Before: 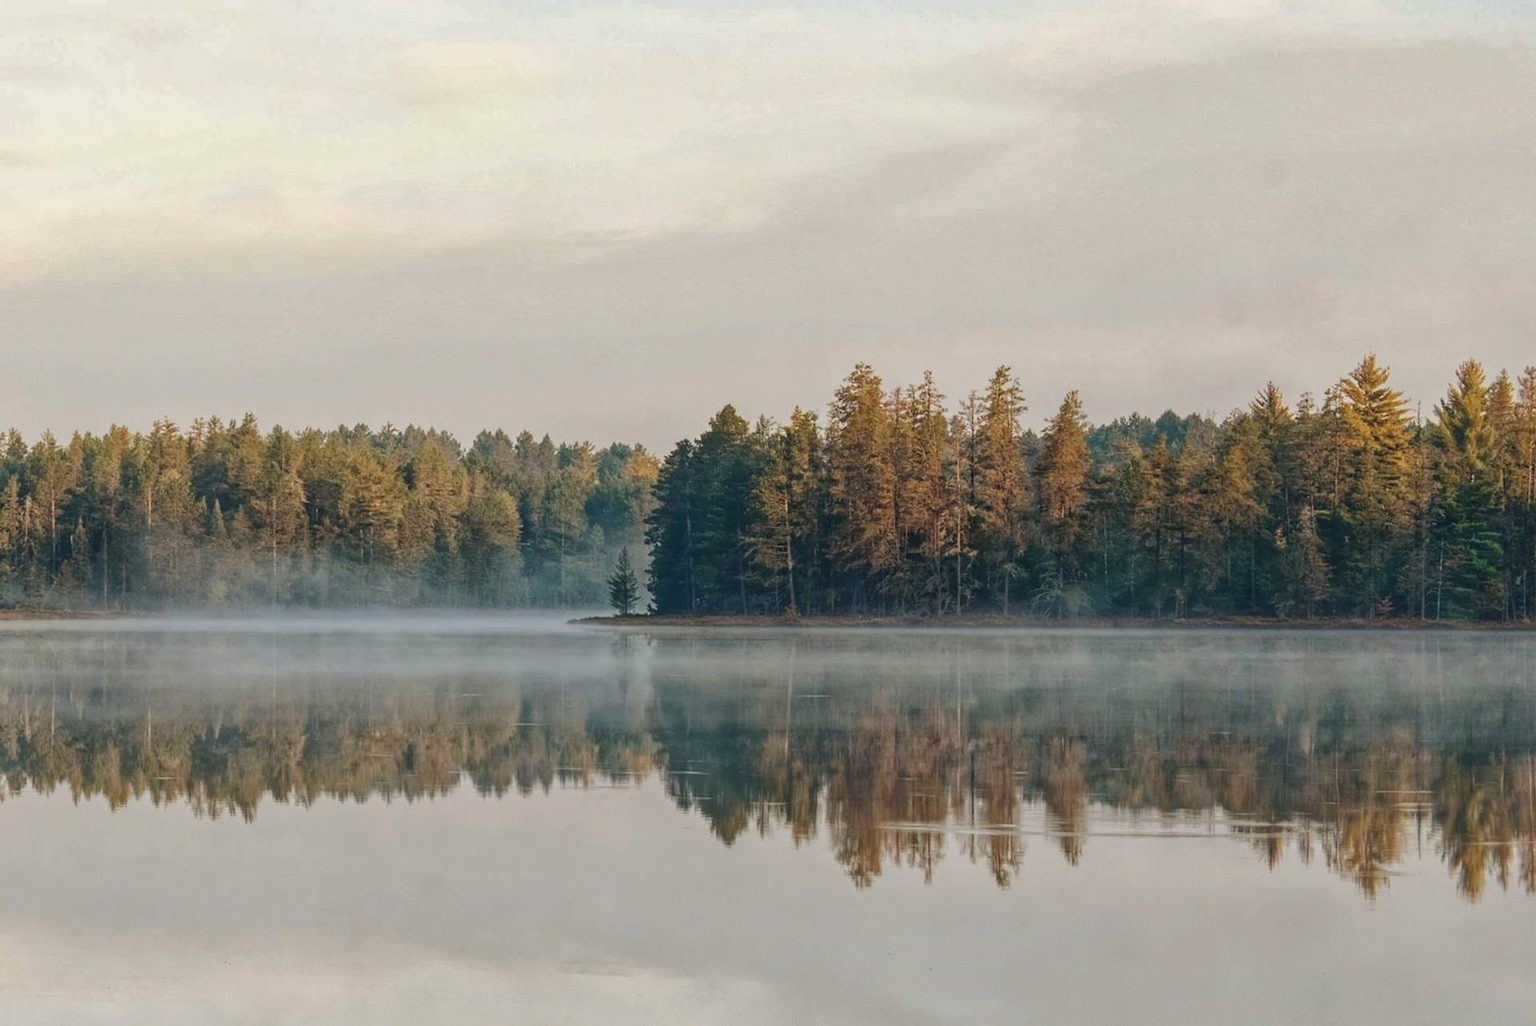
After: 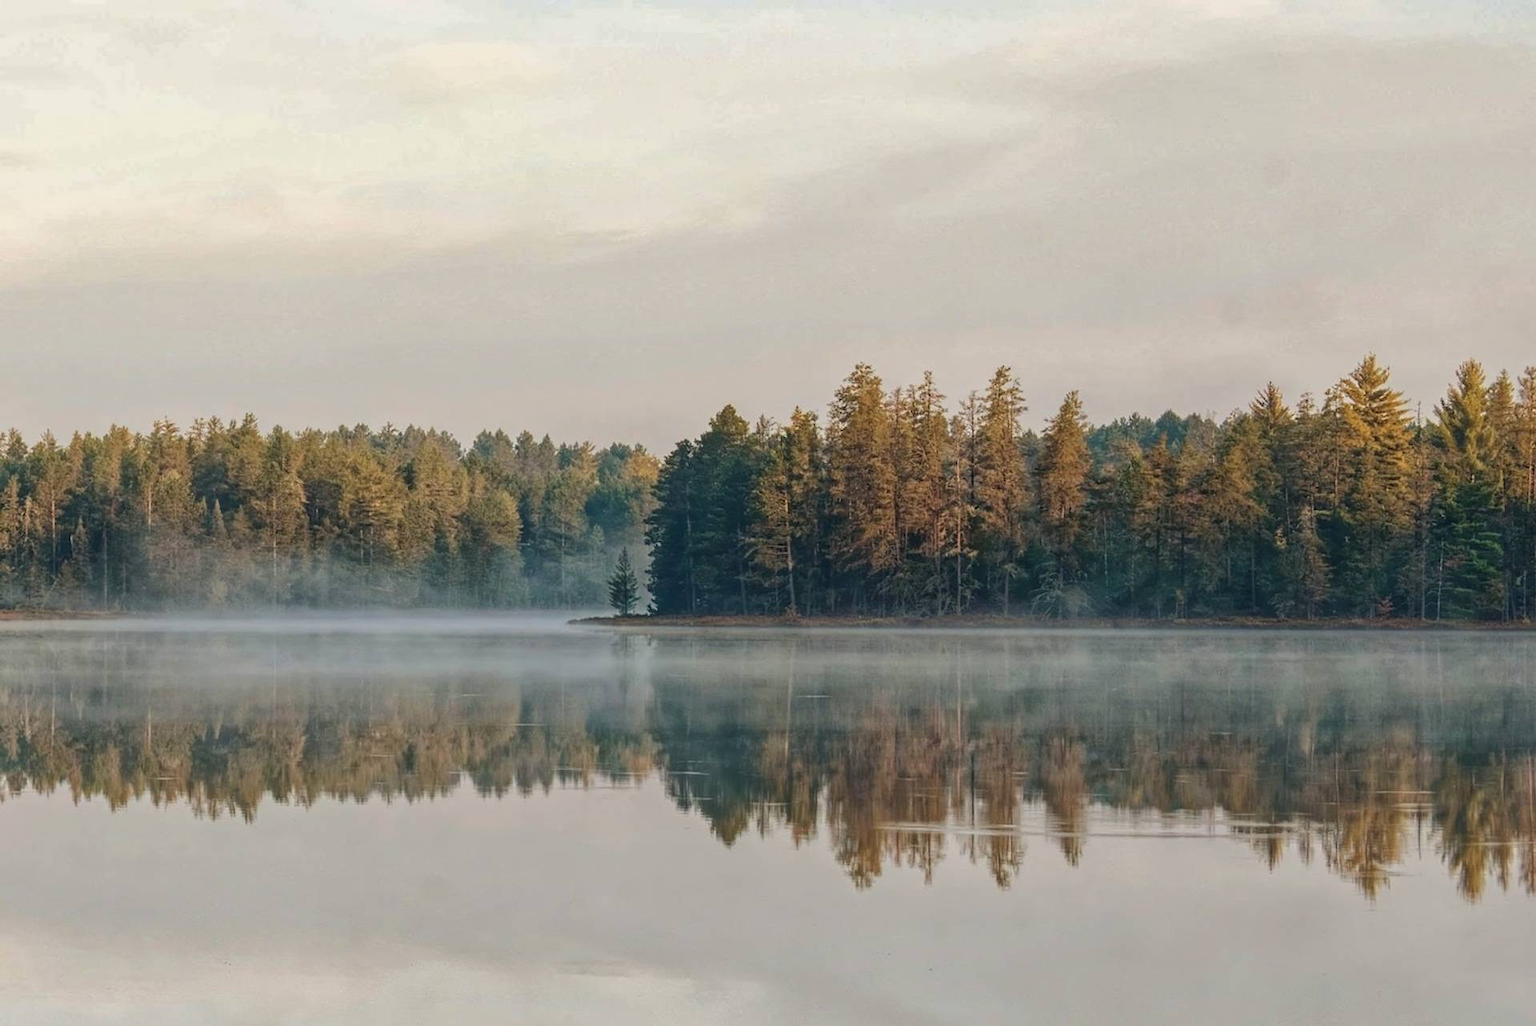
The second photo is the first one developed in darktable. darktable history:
exposure: exposure -0.04 EV, compensate highlight preservation false
shadows and highlights: shadows -10, white point adjustment 1.5, highlights 10
